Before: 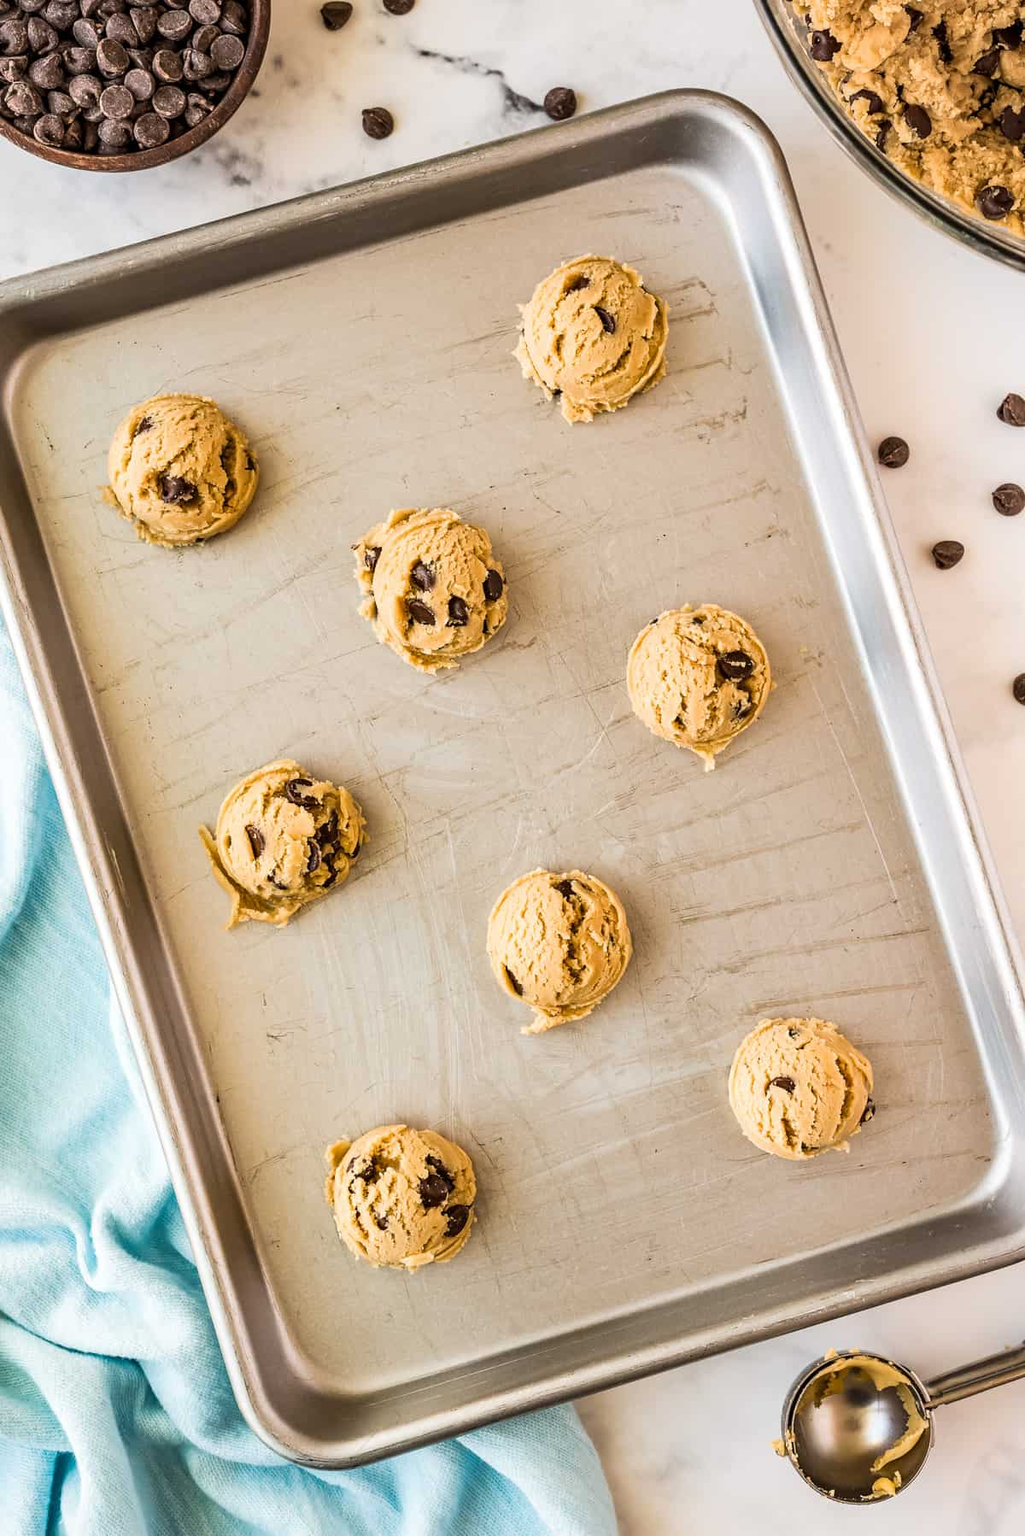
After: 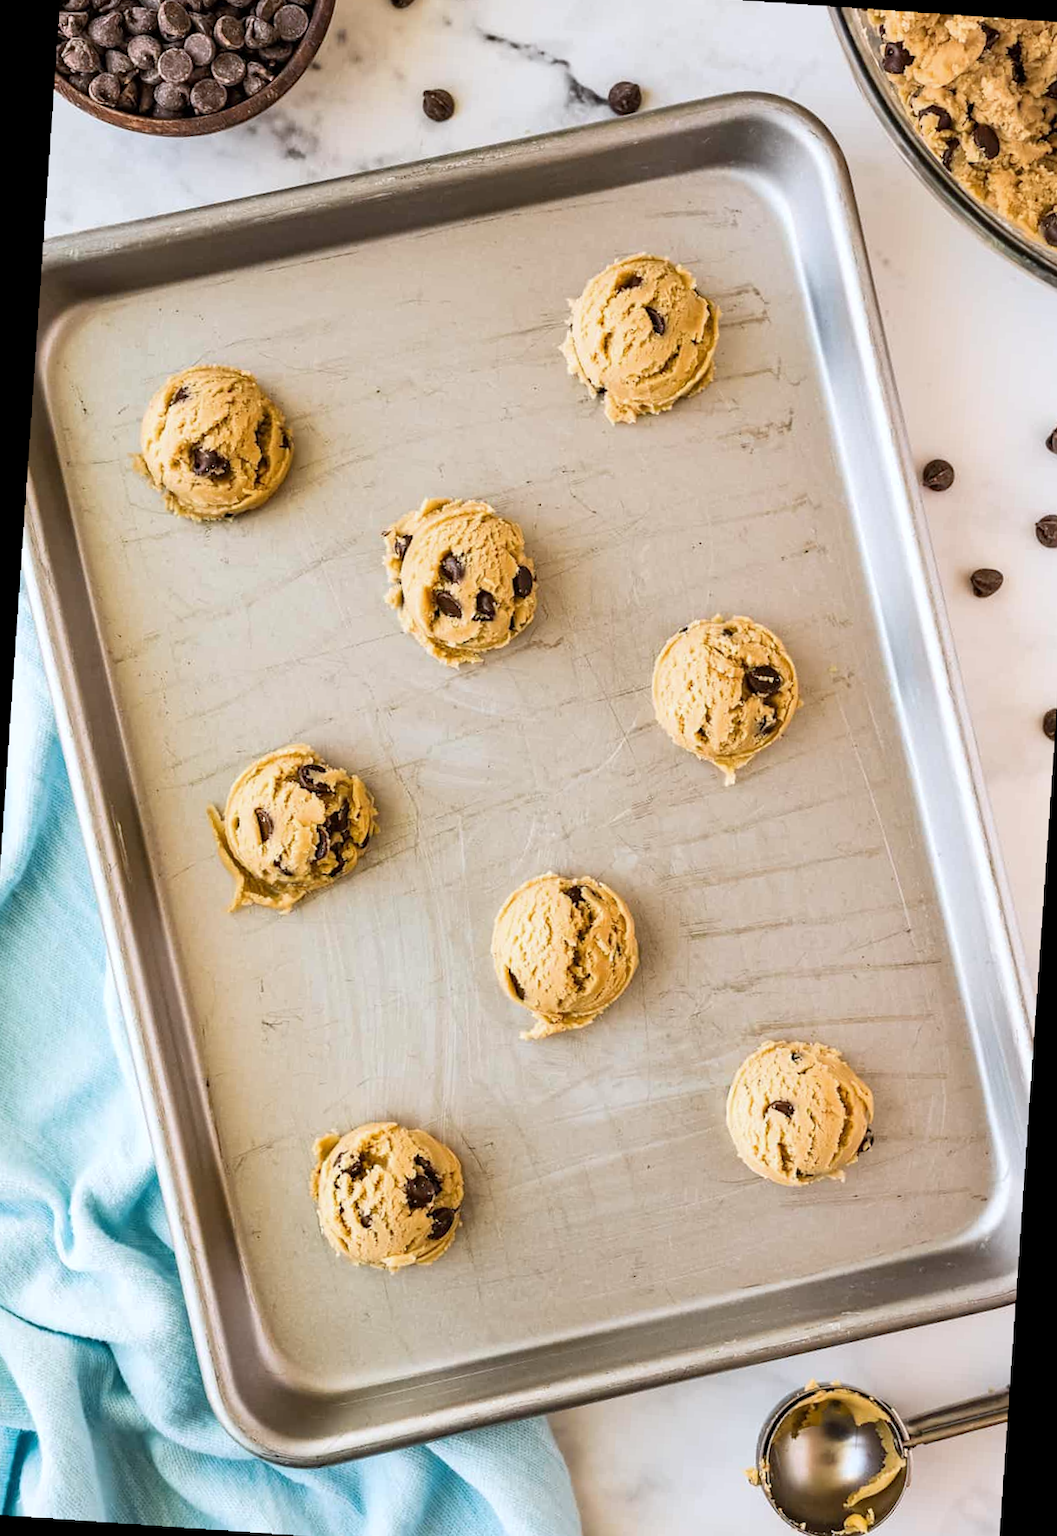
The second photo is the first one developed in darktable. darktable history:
rotate and perspective: rotation 2.27°, automatic cropping off
white balance: red 0.98, blue 1.034
crop and rotate: angle -1.69°
